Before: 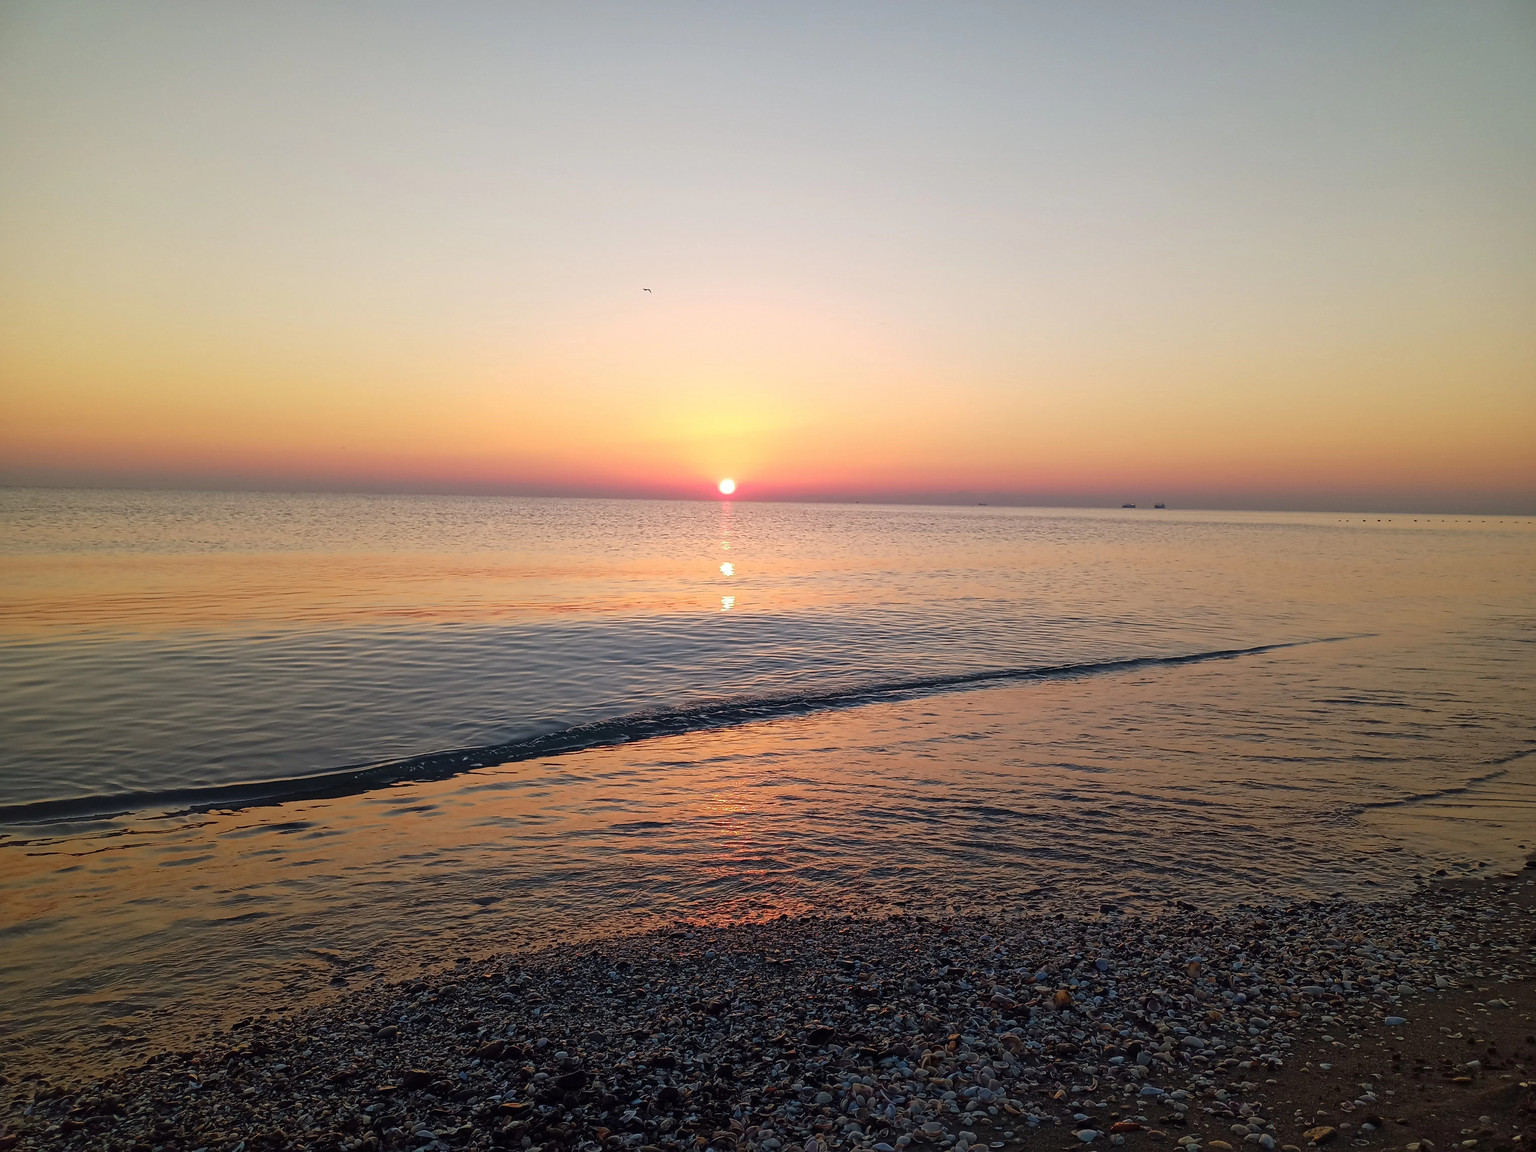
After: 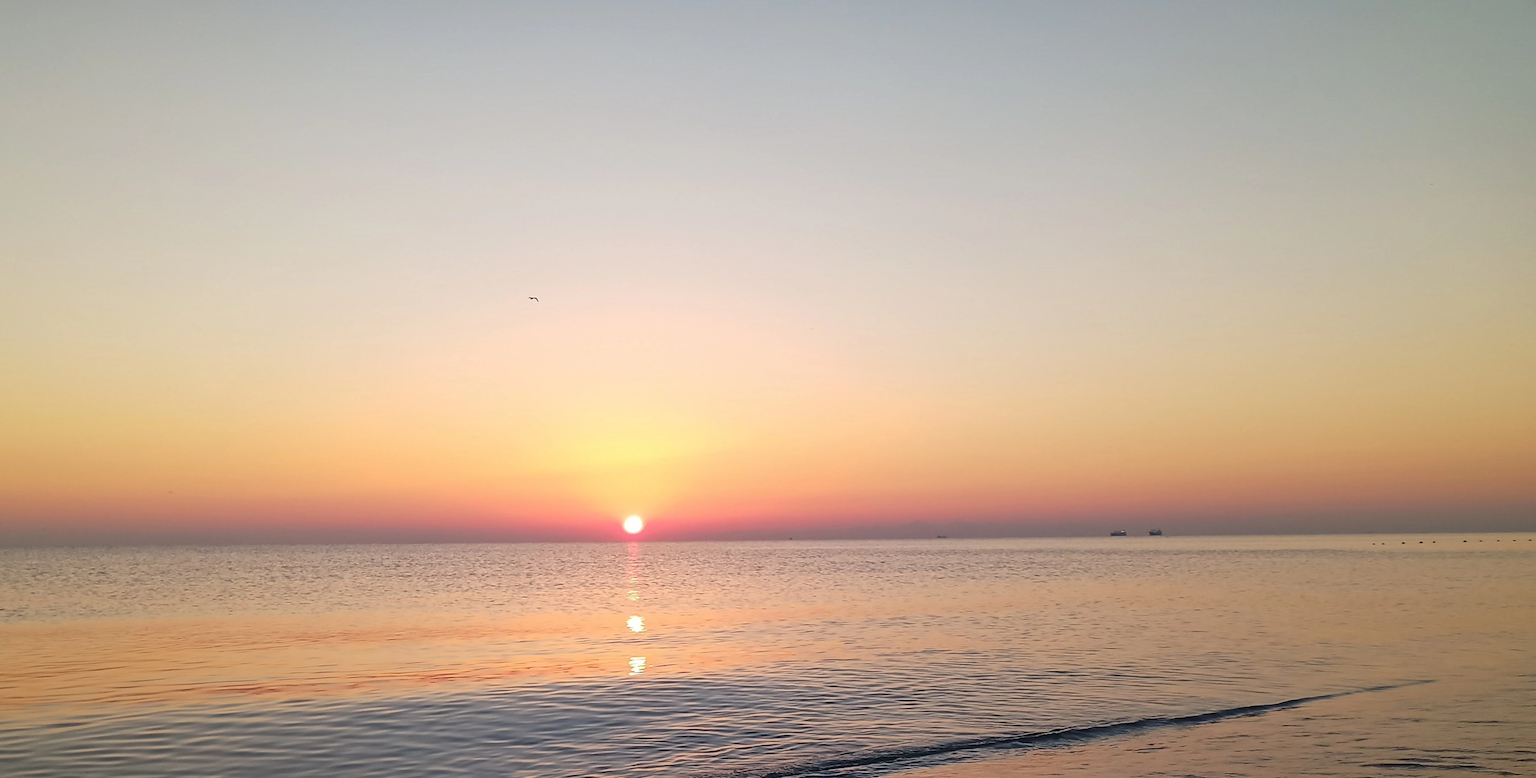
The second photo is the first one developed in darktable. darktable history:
rotate and perspective: rotation -1.68°, lens shift (vertical) -0.146, crop left 0.049, crop right 0.912, crop top 0.032, crop bottom 0.96
crop and rotate: left 11.812%, bottom 42.776%
